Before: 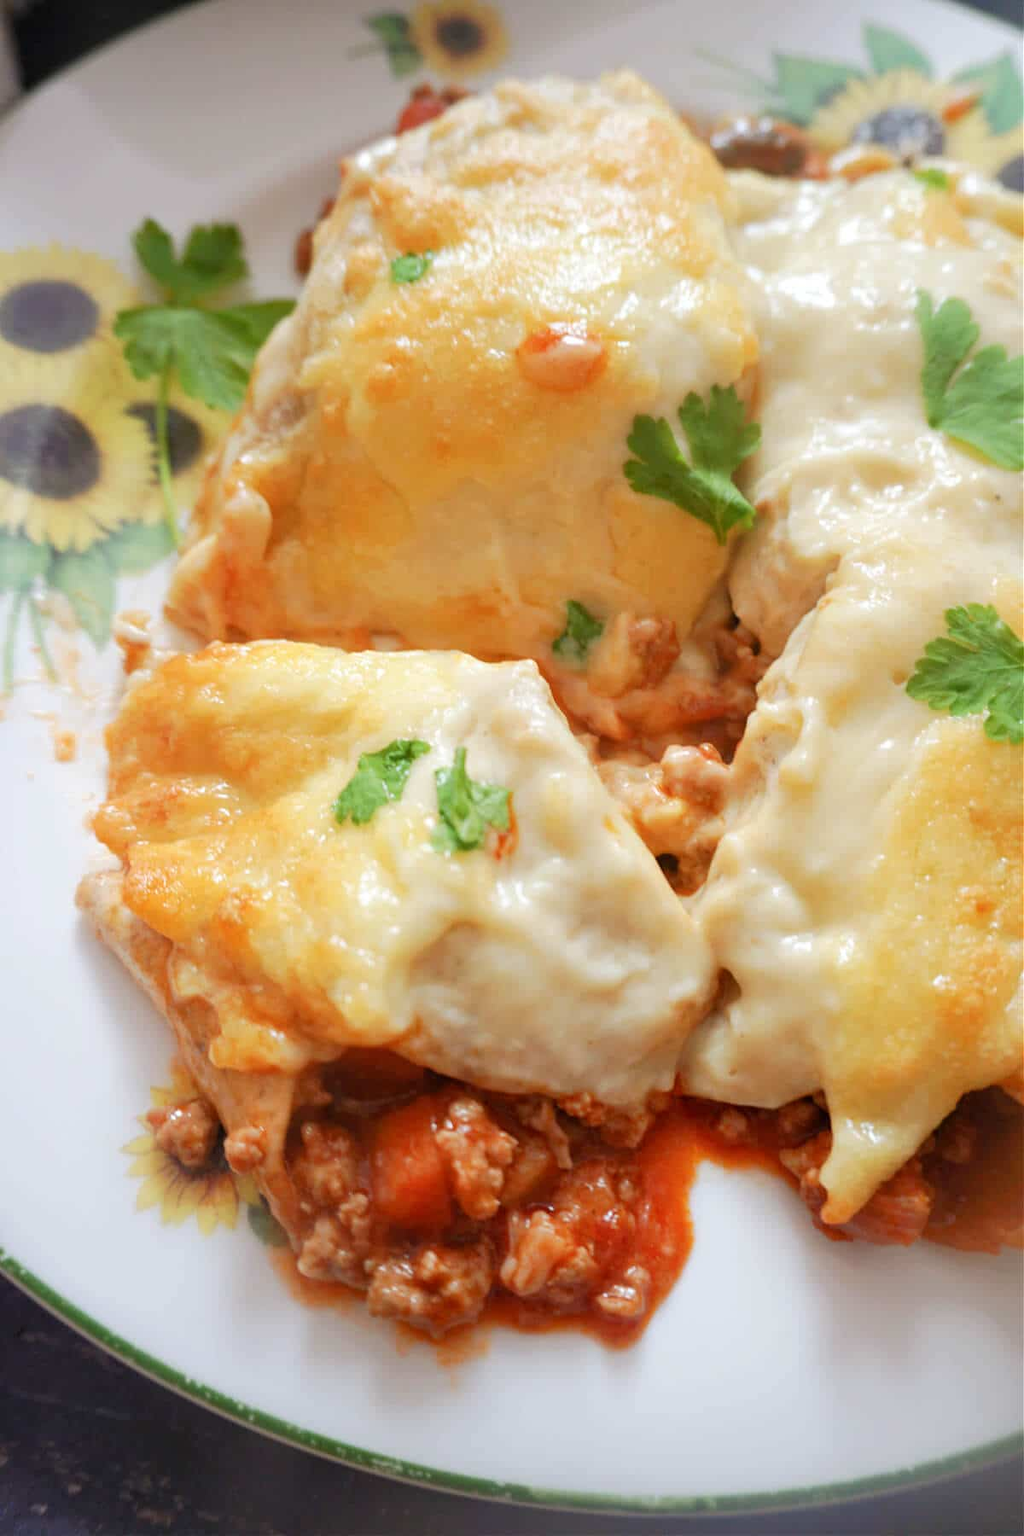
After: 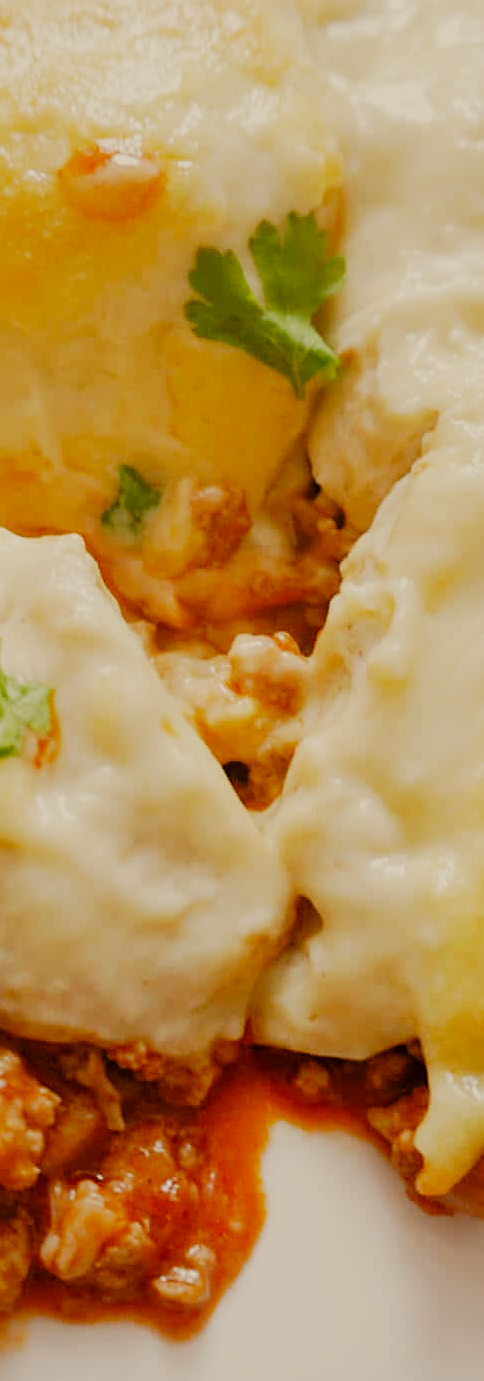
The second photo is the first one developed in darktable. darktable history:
sharpen: amount 0.21
filmic rgb: black relative exposure -7.65 EV, white relative exposure 4.56 EV, hardness 3.61, preserve chrominance no, color science v5 (2021), contrast in shadows safe, contrast in highlights safe
color calibration: output R [1.063, -0.012, -0.003, 0], output B [-0.079, 0.047, 1, 0], x 0.354, y 0.368, temperature 4685.52 K
crop: left 45.571%, top 13.324%, right 14.066%, bottom 9.909%
color correction: highlights a* -1.4, highlights b* 10.51, shadows a* 0.583, shadows b* 19.42
